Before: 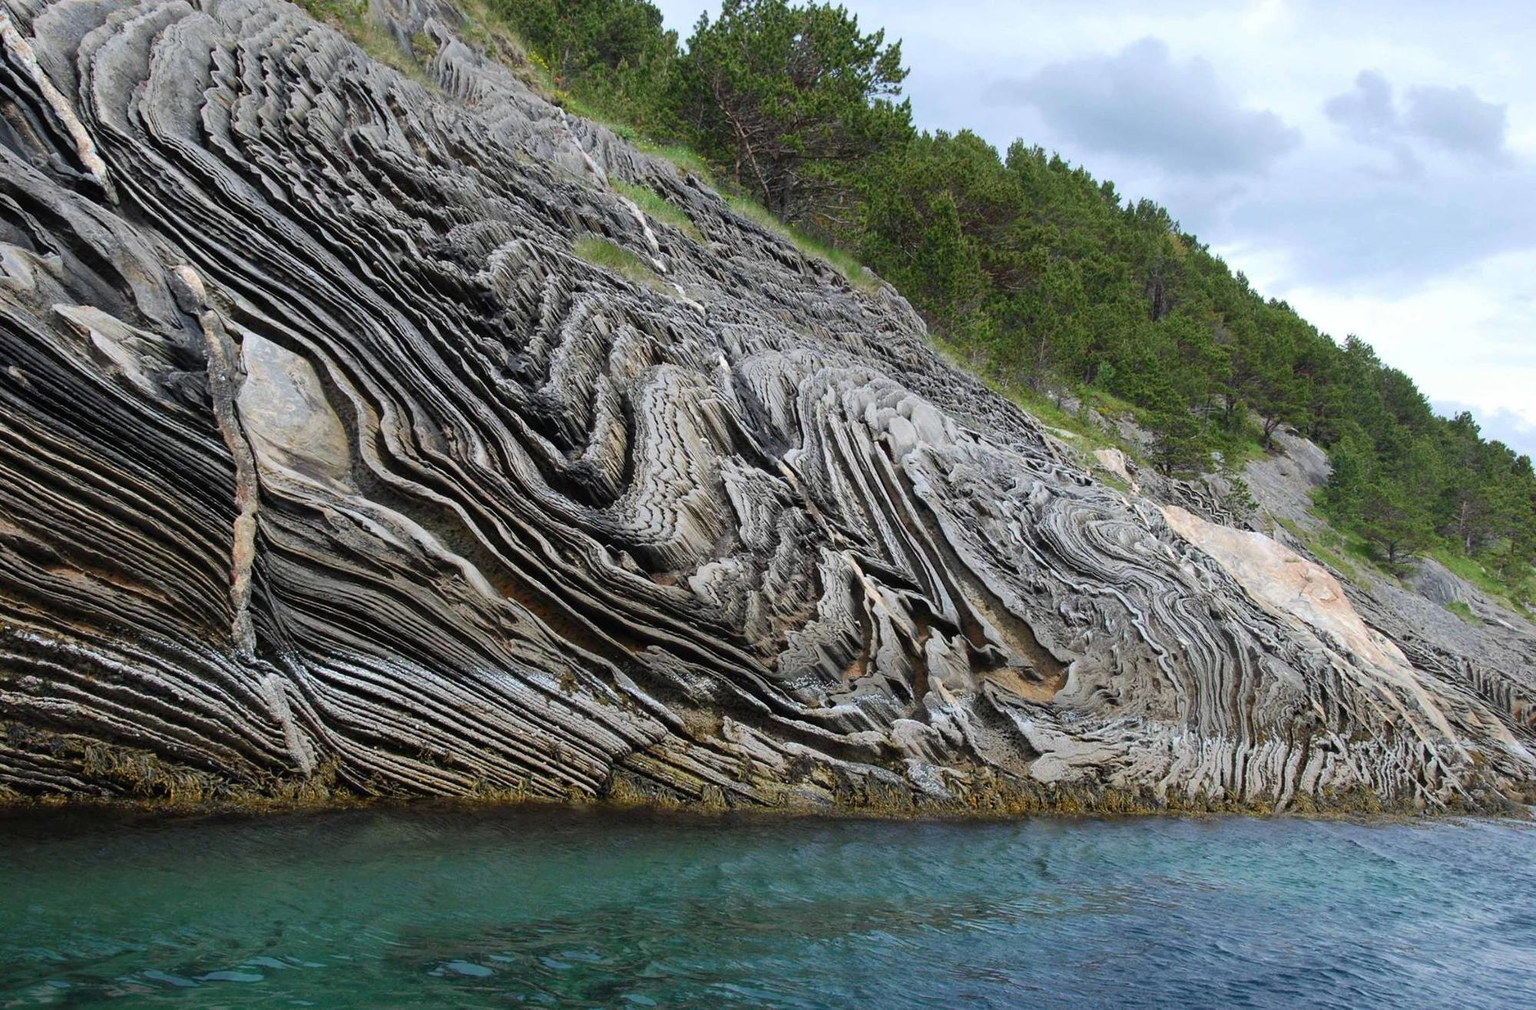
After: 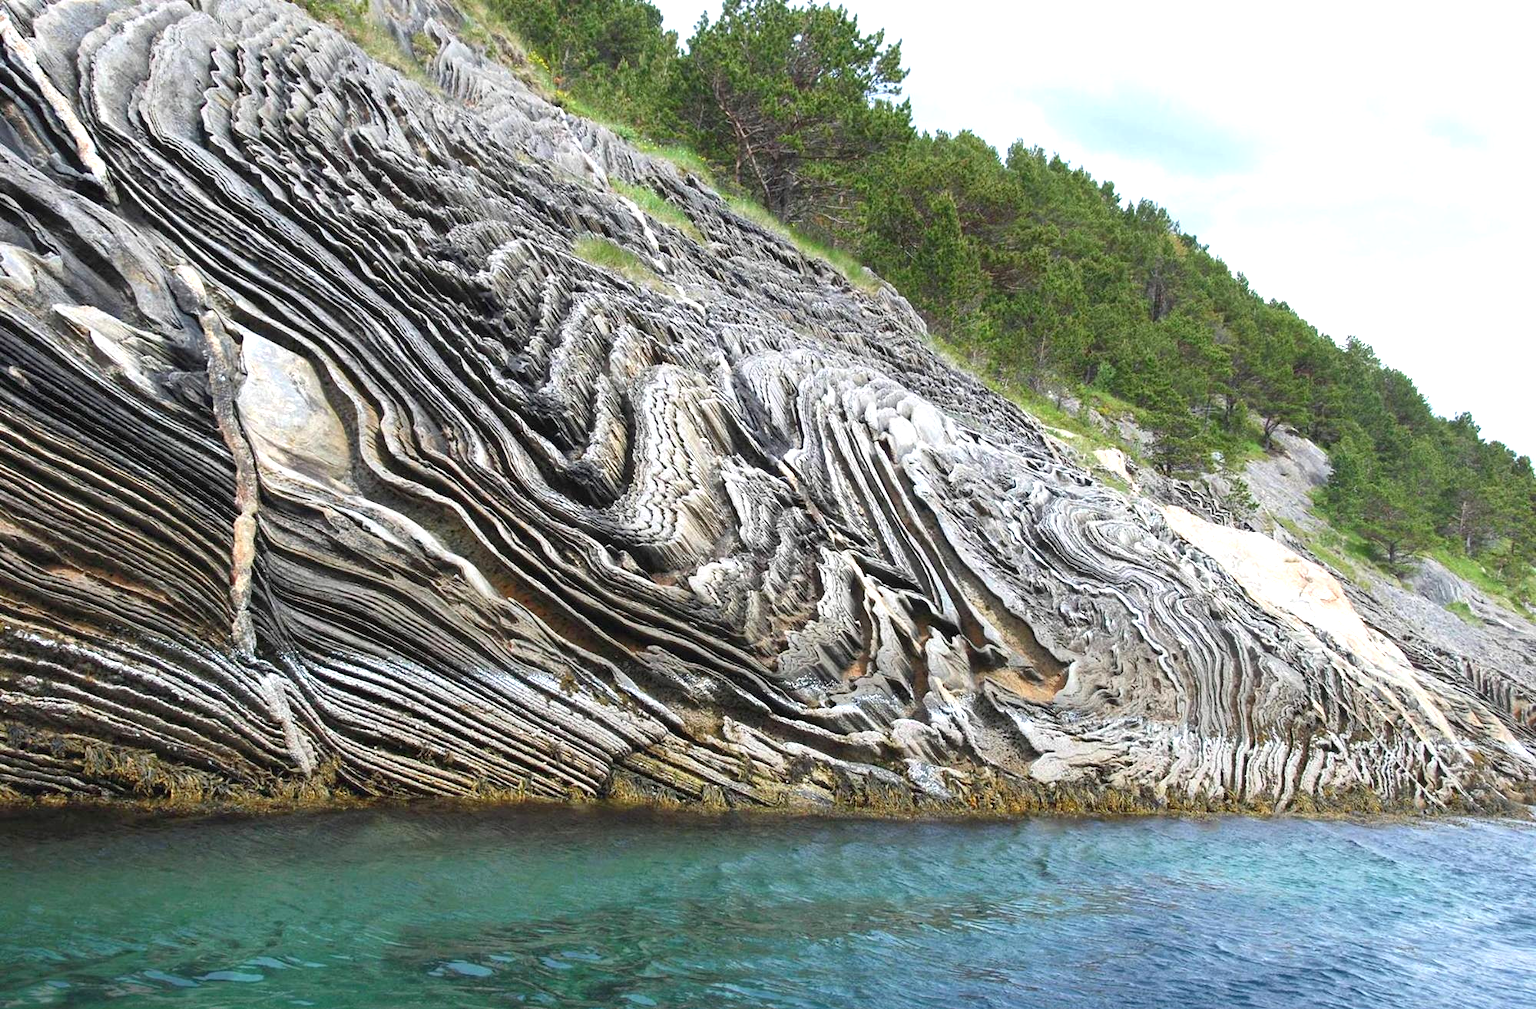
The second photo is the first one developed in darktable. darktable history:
shadows and highlights: shadows 43.06, highlights 6.94
exposure: black level correction 0, exposure 0.9 EV, compensate exposure bias true, compensate highlight preservation false
